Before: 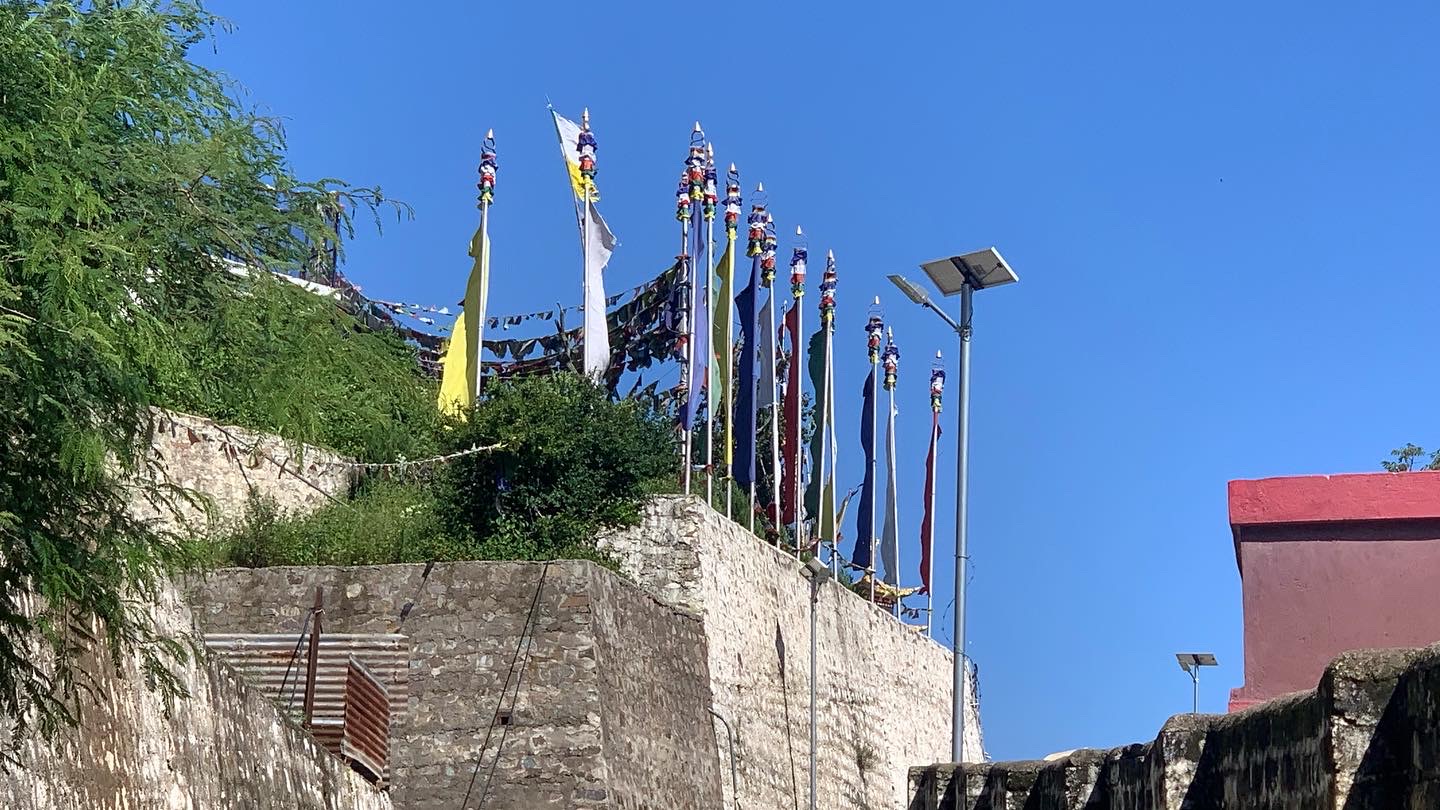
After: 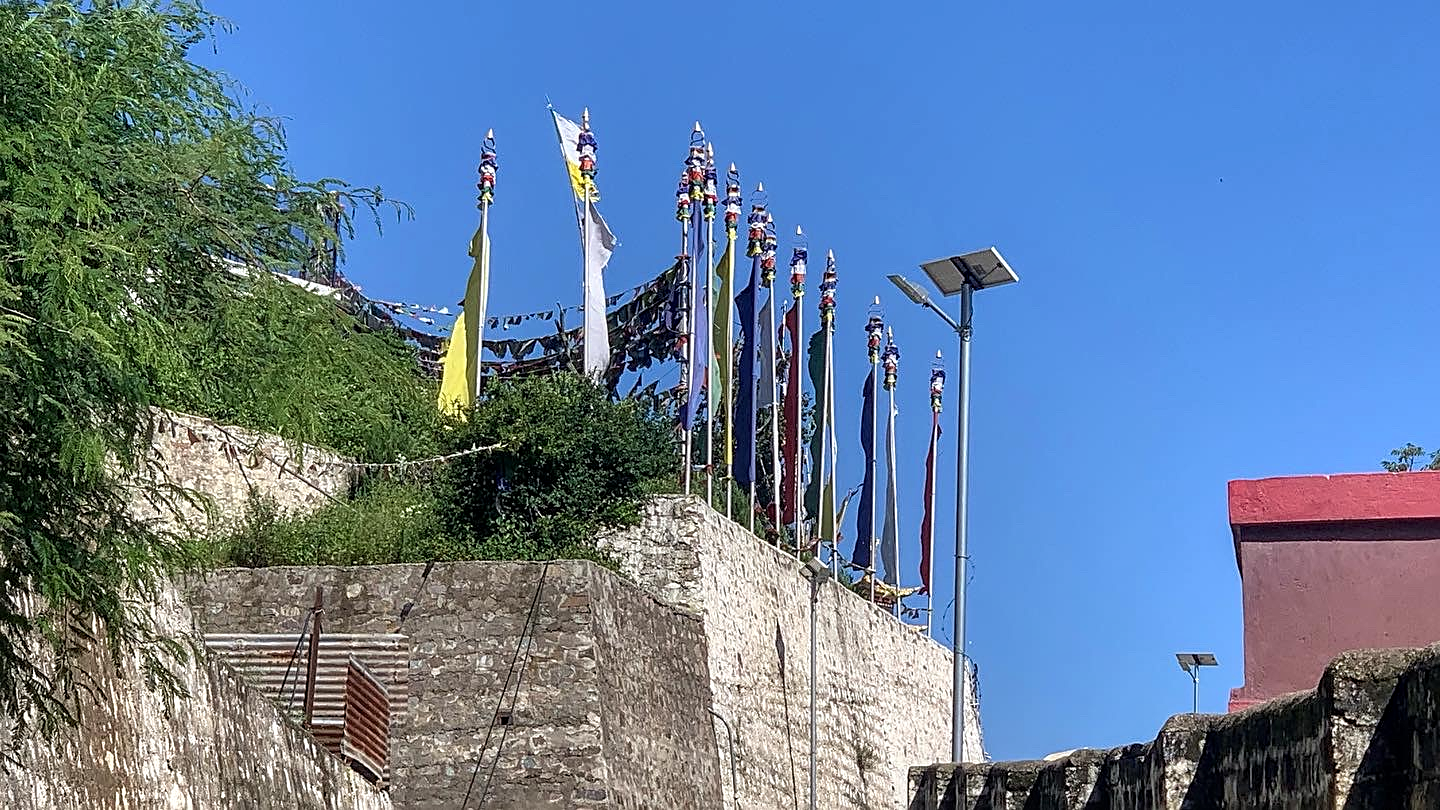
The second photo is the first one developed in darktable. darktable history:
local contrast: on, module defaults
sharpen: amount 0.478
